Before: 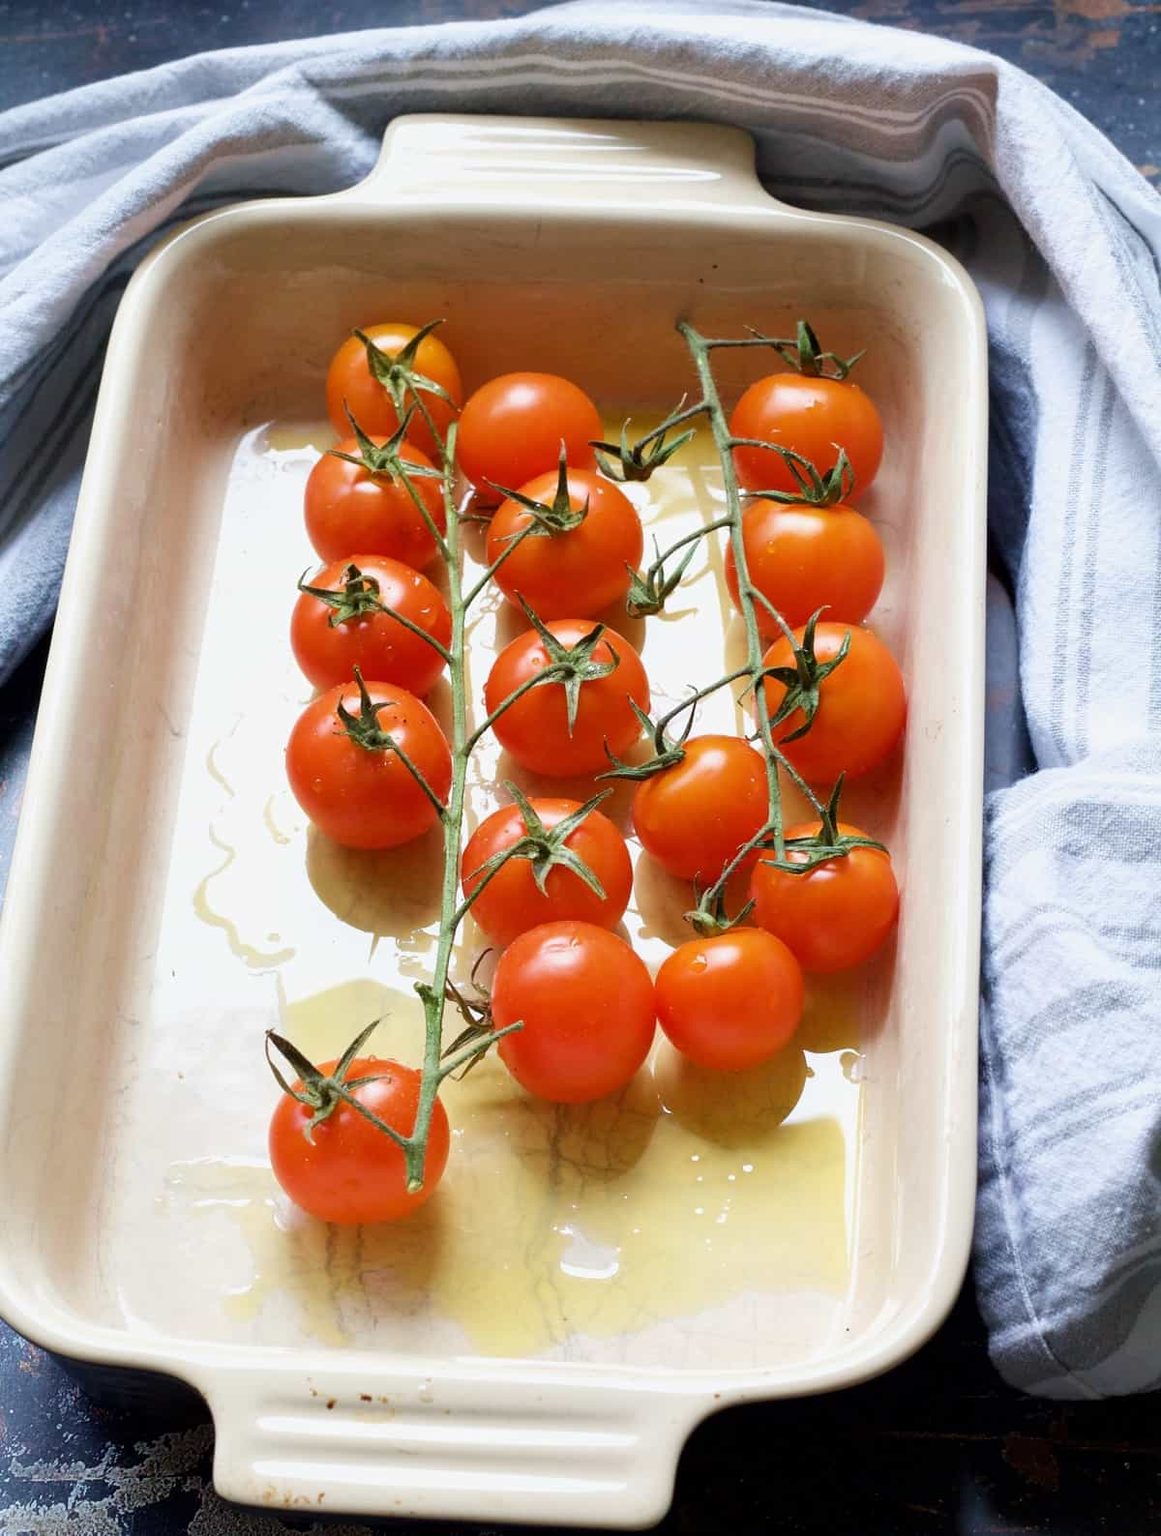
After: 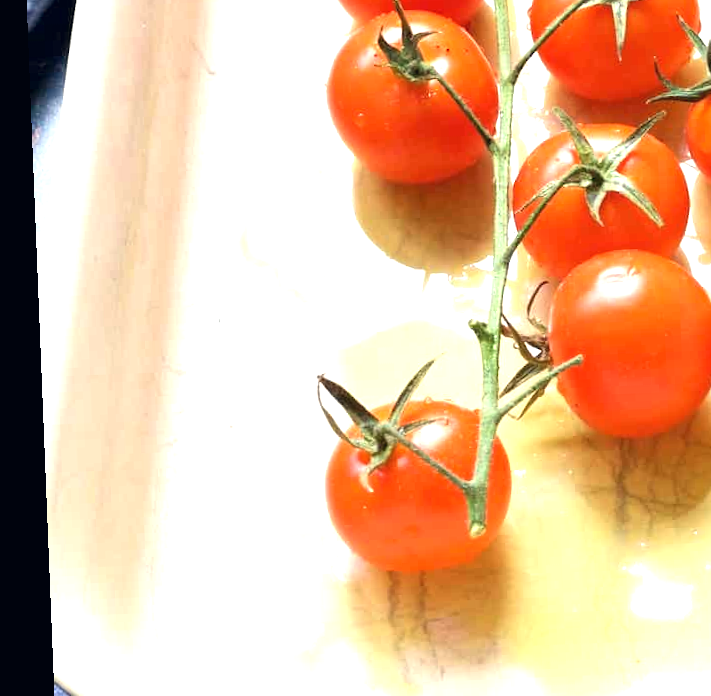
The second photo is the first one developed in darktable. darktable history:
crop: top 44.483%, right 43.593%, bottom 12.892%
shadows and highlights: shadows 12, white point adjustment 1.2, highlights -0.36, soften with gaussian
rotate and perspective: rotation -2.29°, automatic cropping off
exposure: black level correction 0, exposure 0.95 EV, compensate exposure bias true, compensate highlight preservation false
color correction: highlights a* 0.207, highlights b* 2.7, shadows a* -0.874, shadows b* -4.78
